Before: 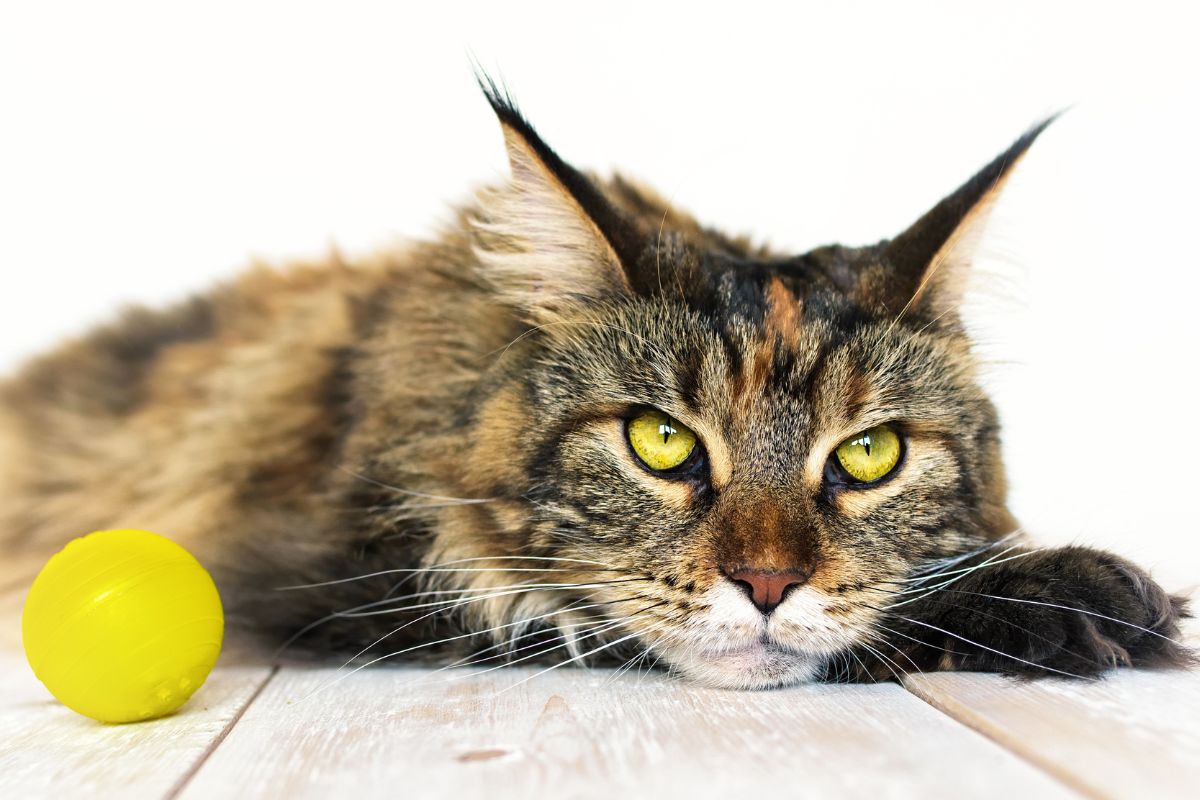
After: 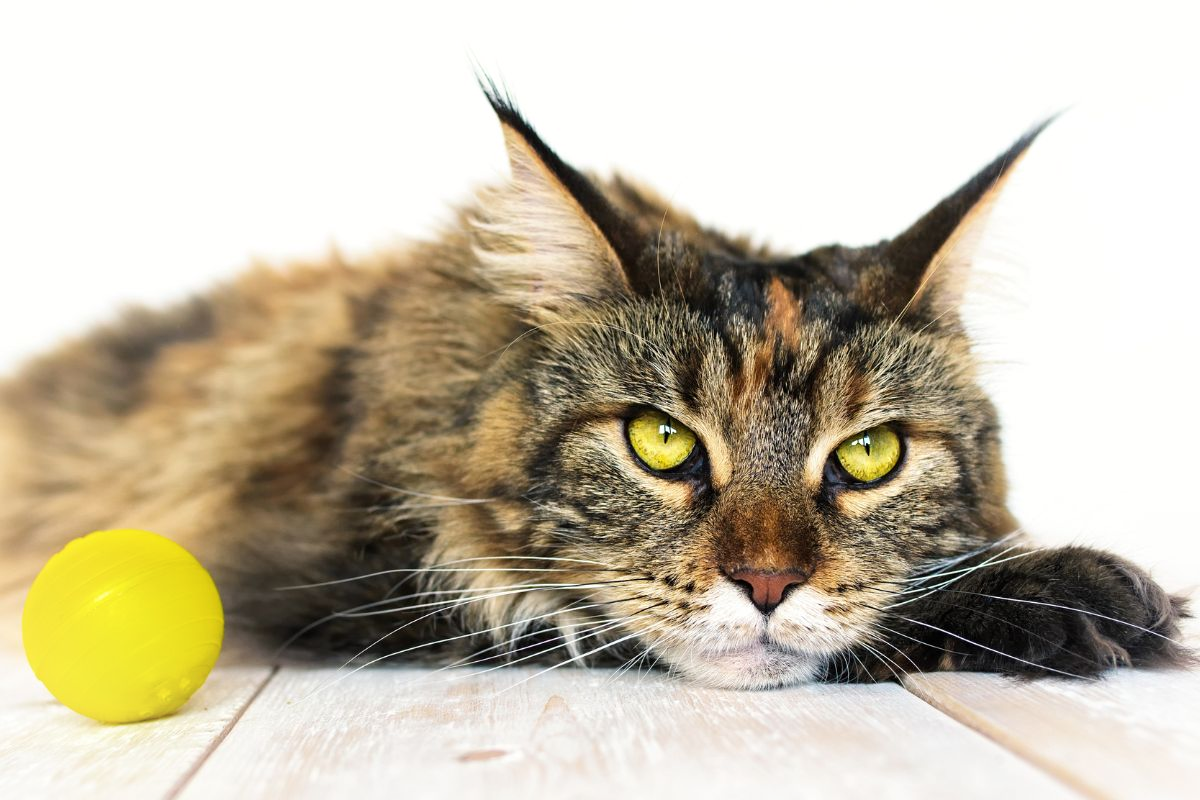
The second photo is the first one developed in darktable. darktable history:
shadows and highlights: radius 93.54, shadows -13.86, white point adjustment 0.269, highlights 33.18, compress 48.54%, soften with gaussian
